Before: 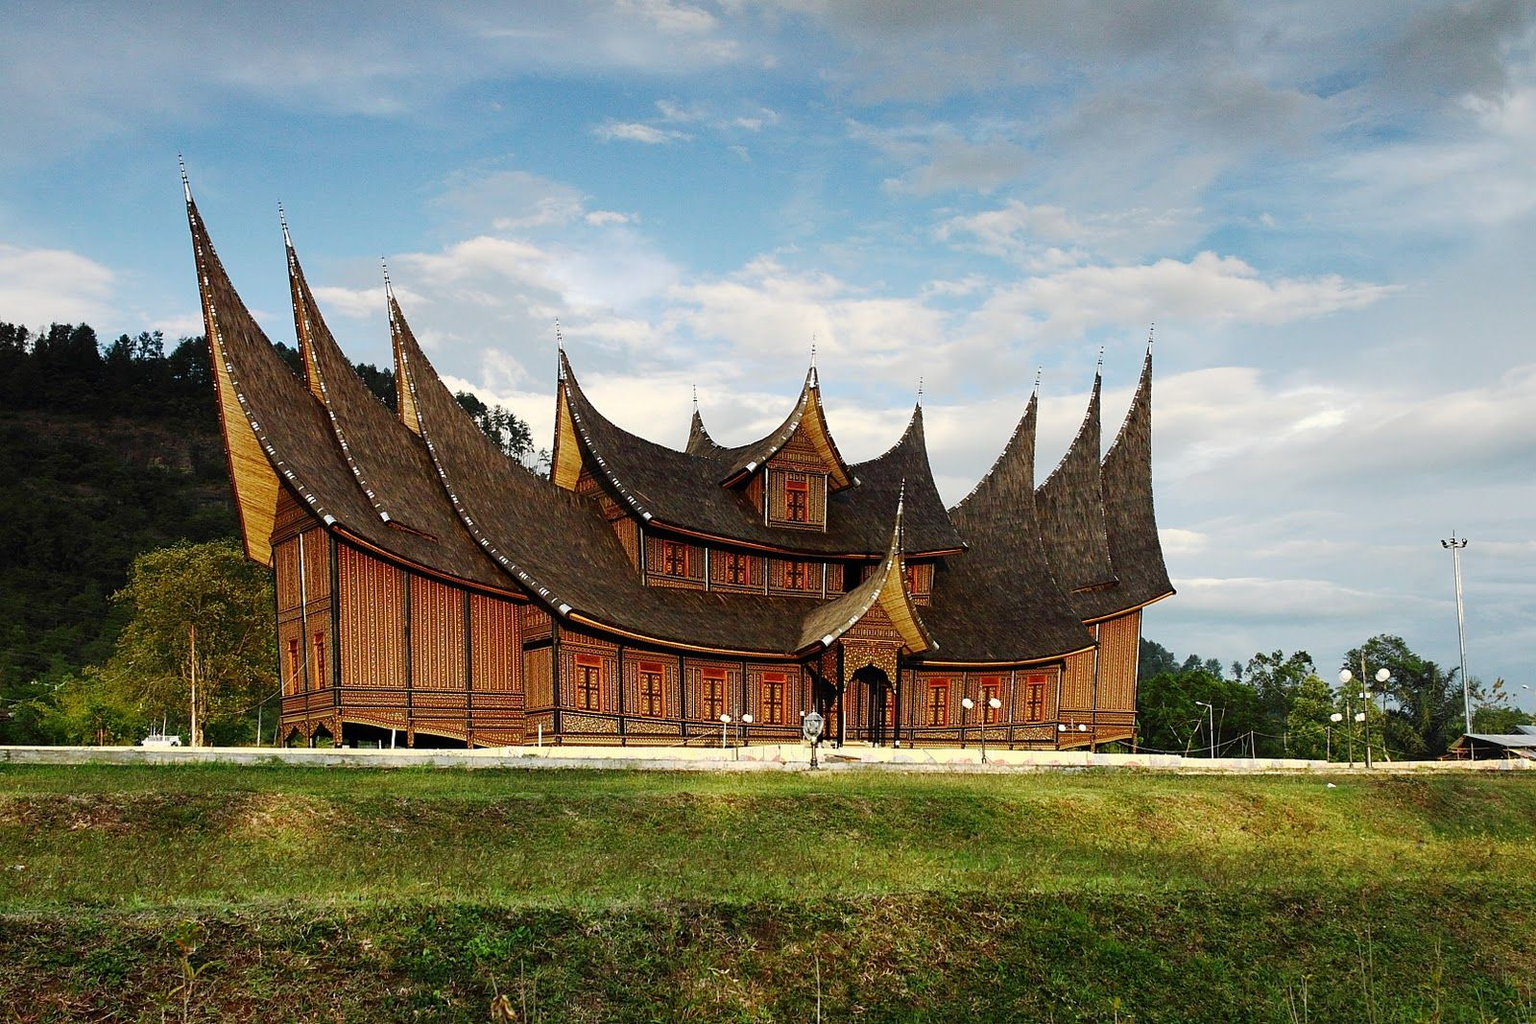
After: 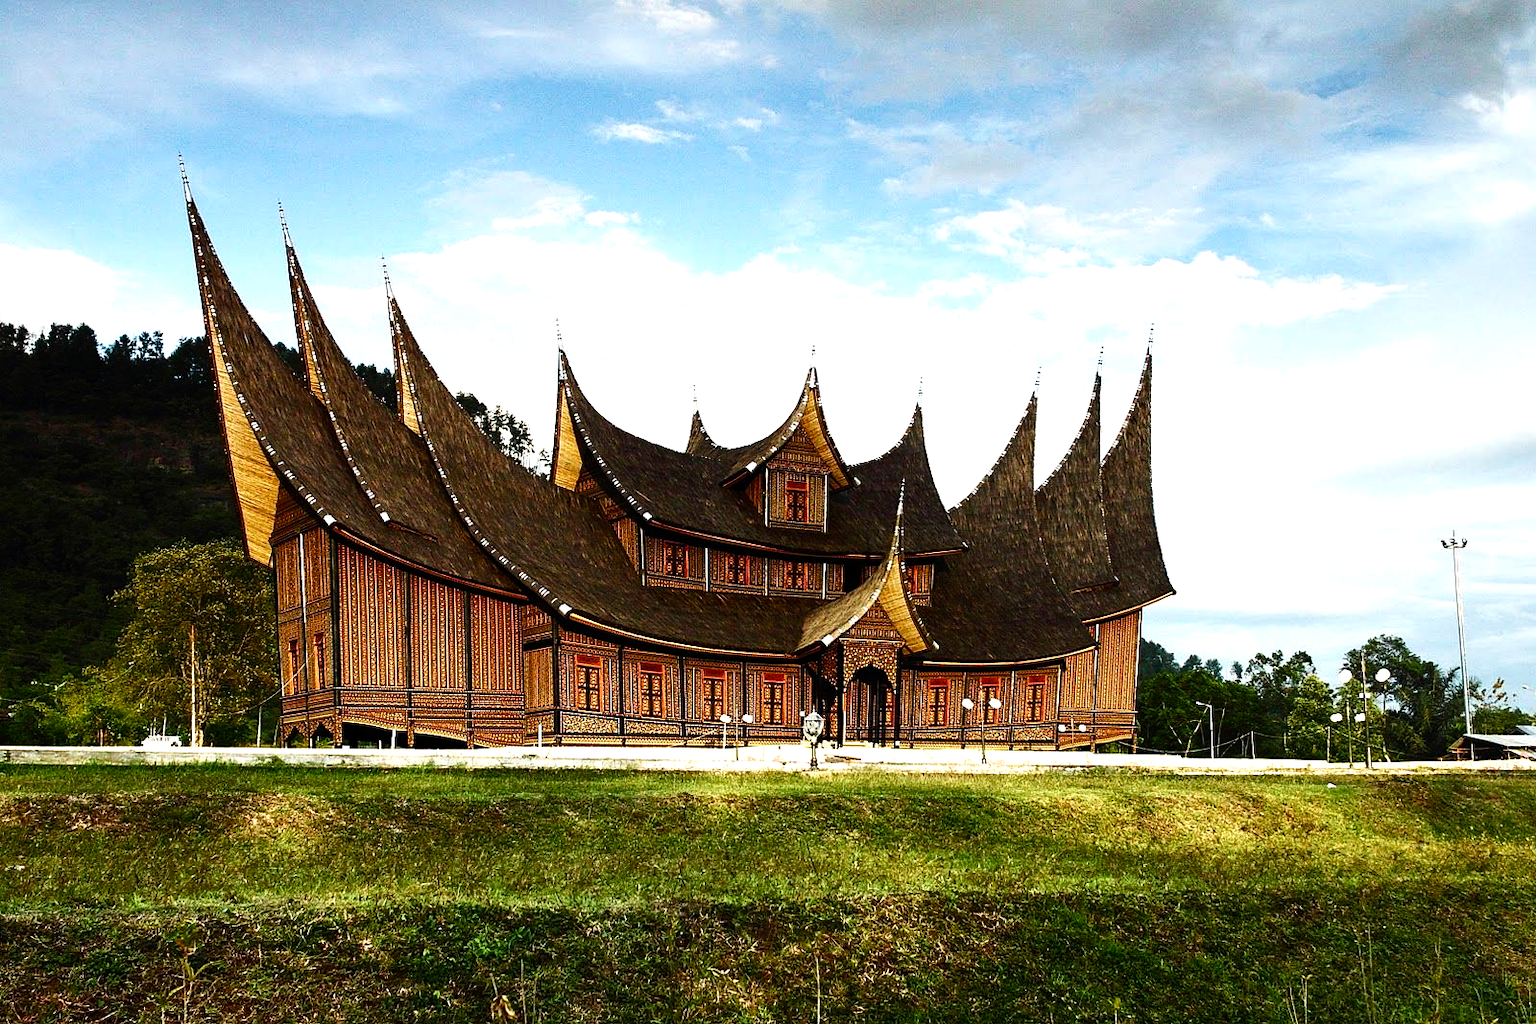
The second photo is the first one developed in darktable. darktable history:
velvia: on, module defaults
color balance rgb: perceptual saturation grading › global saturation 20%, perceptual saturation grading › highlights -25%, perceptual saturation grading › shadows 25%
tone equalizer: -8 EV -1.08 EV, -7 EV -1.01 EV, -6 EV -0.867 EV, -5 EV -0.578 EV, -3 EV 0.578 EV, -2 EV 0.867 EV, -1 EV 1.01 EV, +0 EV 1.08 EV, edges refinement/feathering 500, mask exposure compensation -1.57 EV, preserve details no
